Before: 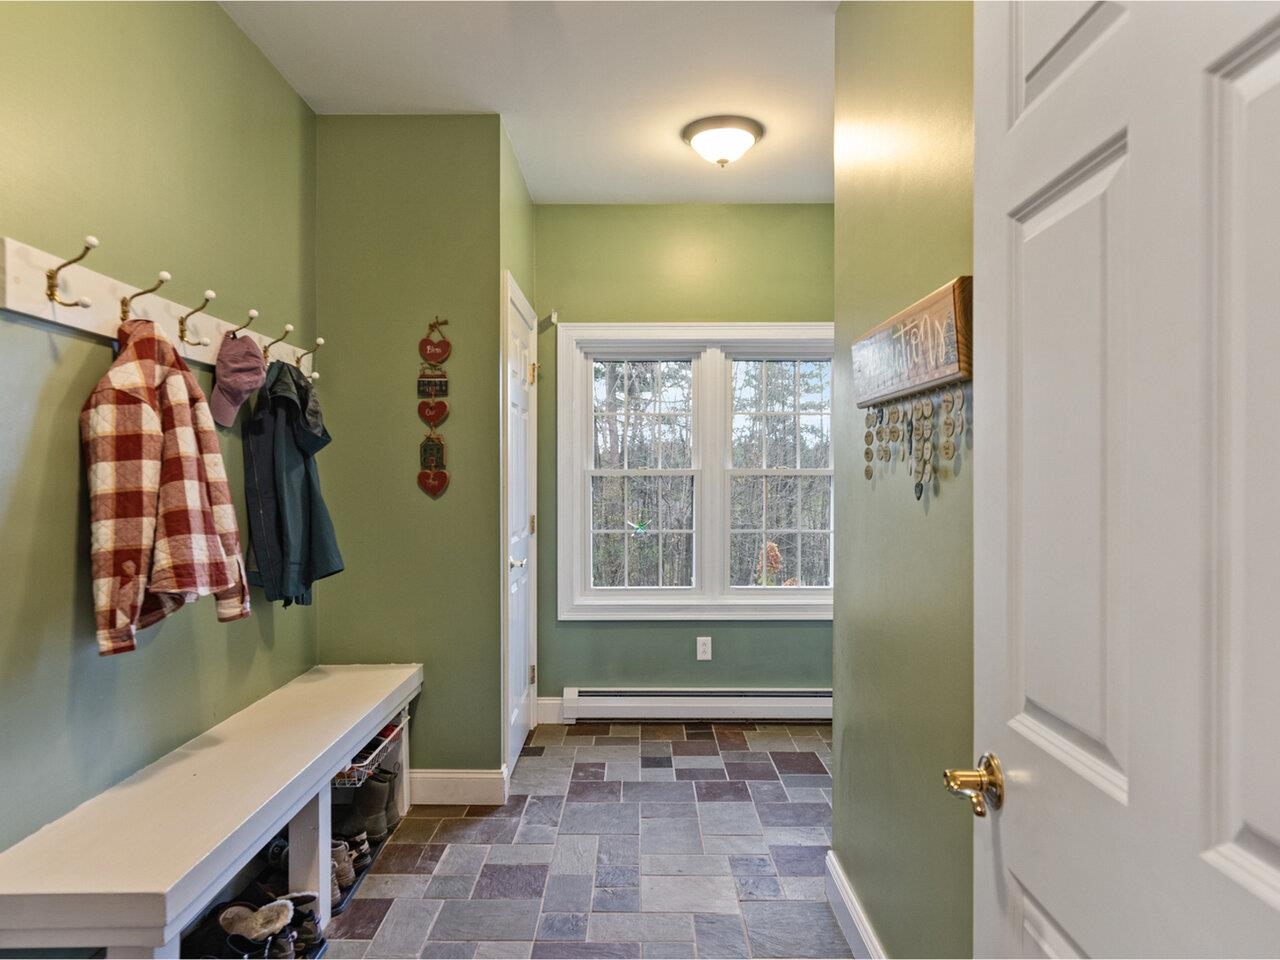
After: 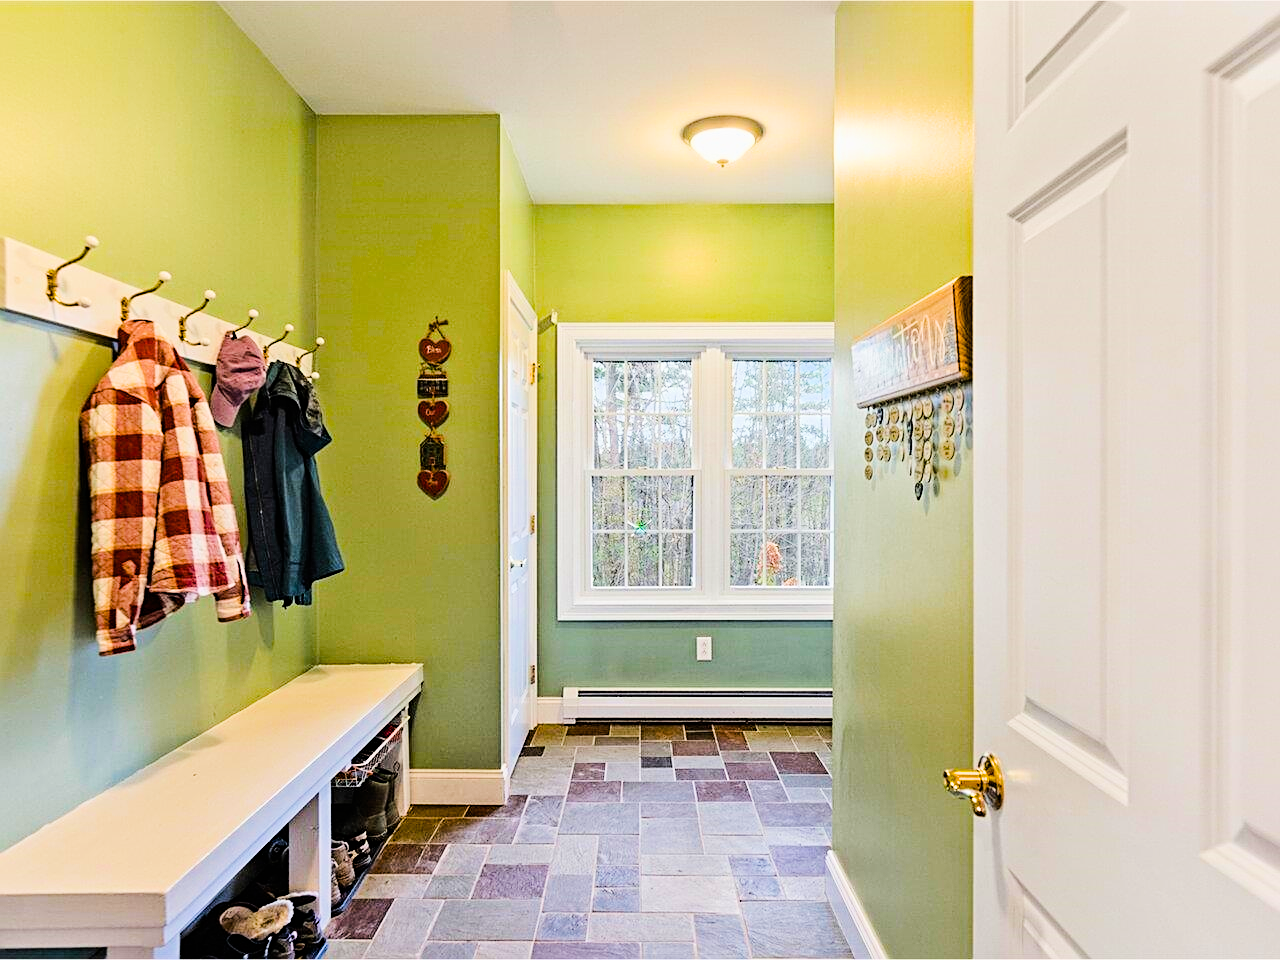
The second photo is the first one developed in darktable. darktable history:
tone equalizer: -8 EV -1.08 EV, -7 EV -1.03 EV, -6 EV -0.894 EV, -5 EV -0.558 EV, -3 EV 0.586 EV, -2 EV 0.863 EV, -1 EV 0.988 EV, +0 EV 1.07 EV, edges refinement/feathering 500, mask exposure compensation -1.57 EV, preserve details no
color balance rgb: perceptual saturation grading › global saturation 31.067%, perceptual brilliance grading › mid-tones 10.021%, perceptual brilliance grading › shadows 14.407%, global vibrance 42.662%
sharpen: on, module defaults
filmic rgb: black relative exposure -7.65 EV, white relative exposure 4.56 EV, hardness 3.61
exposure: black level correction 0, exposure 0.498 EV, compensate highlight preservation false
